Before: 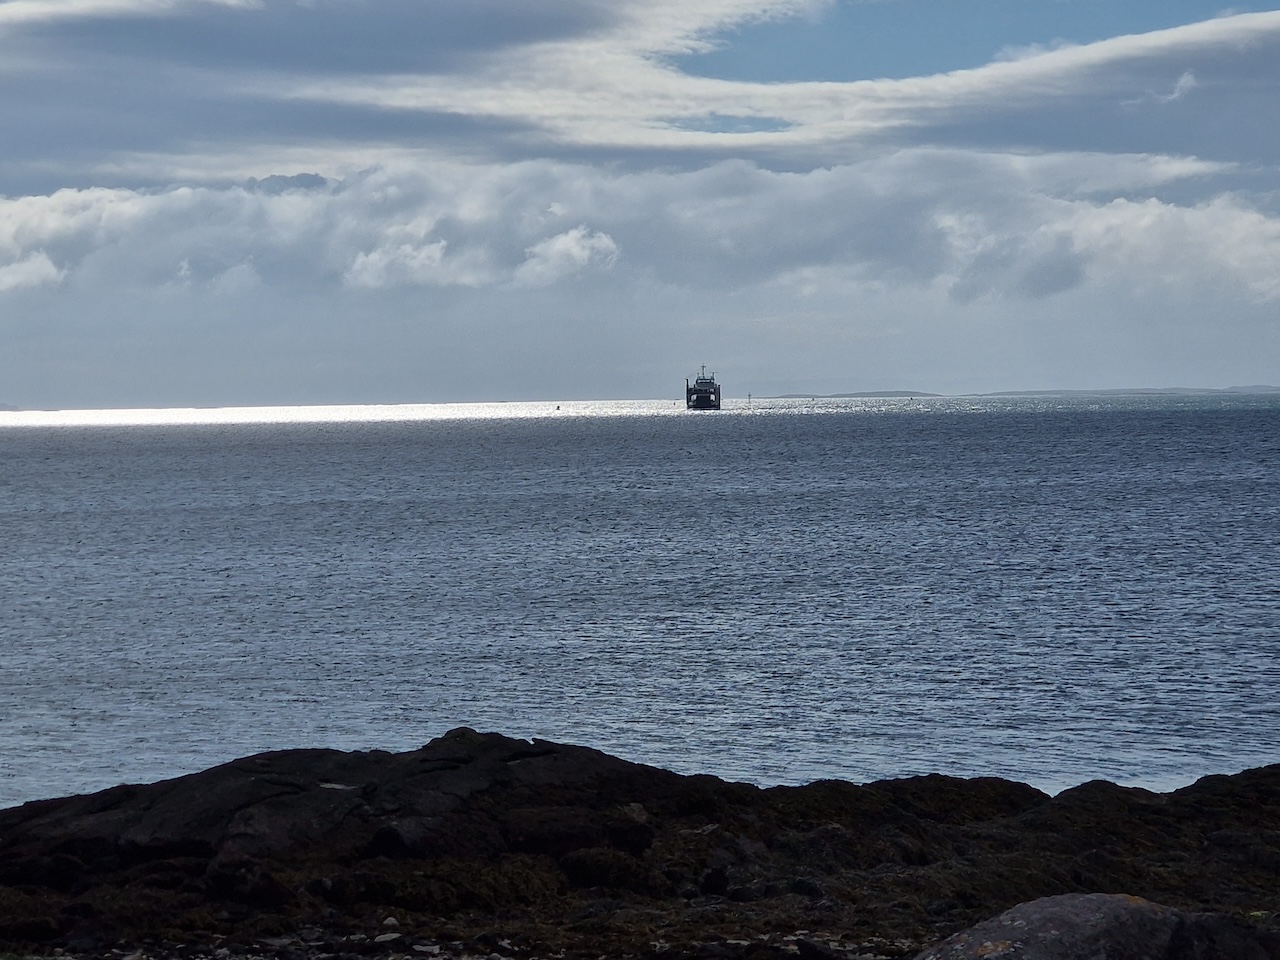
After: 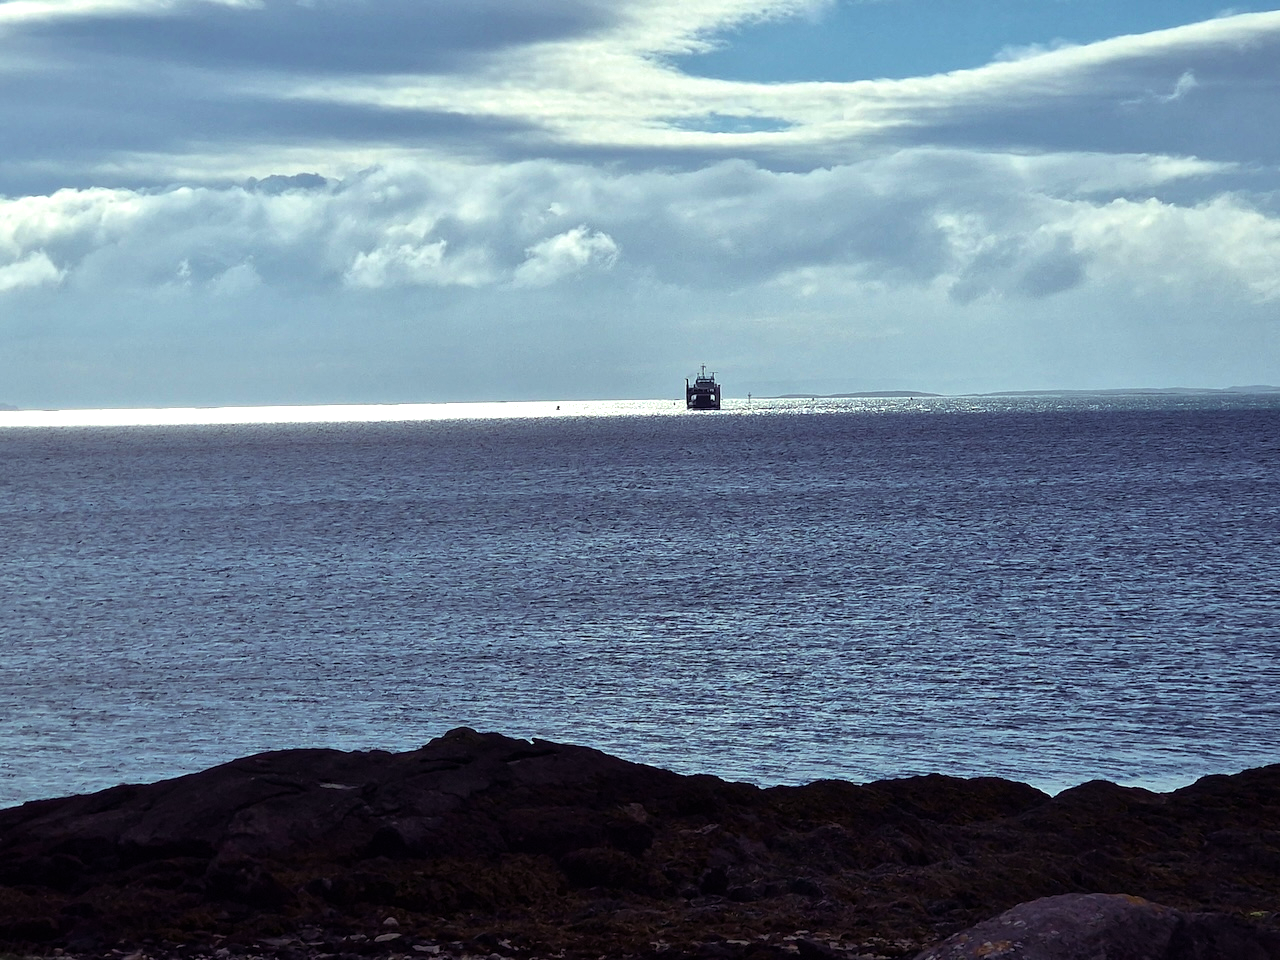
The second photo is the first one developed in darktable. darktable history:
color balance rgb: shadows lift › chroma 6.48%, shadows lift › hue 304.37°, perceptual saturation grading › global saturation -0.132%, perceptual brilliance grading › global brilliance 21.342%, perceptual brilliance grading › shadows -35.214%
color correction: highlights a* -4.69, highlights b* 5.05, saturation 0.968
velvia: strength 39.54%
